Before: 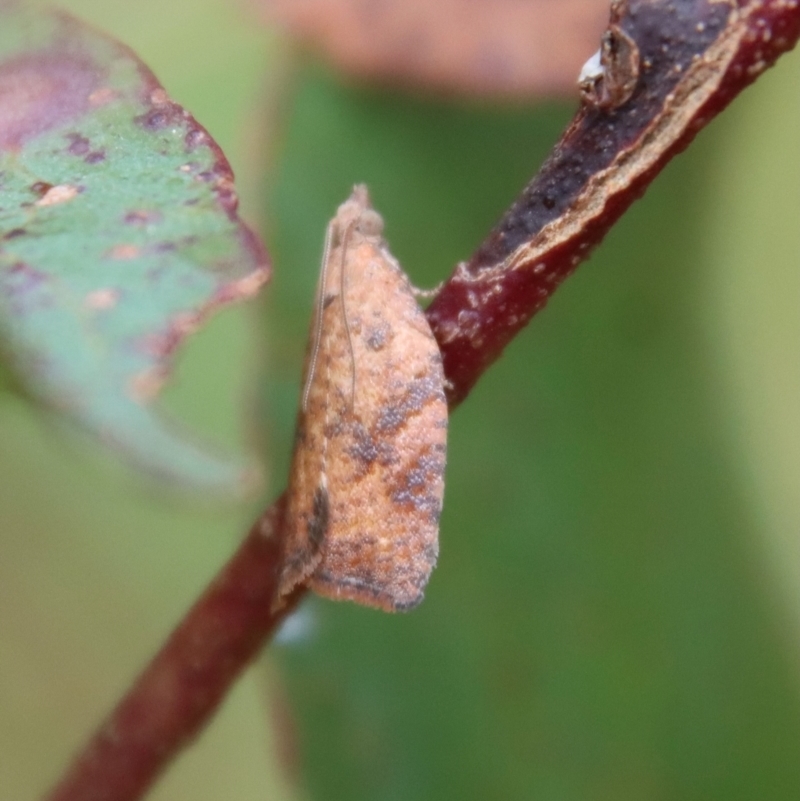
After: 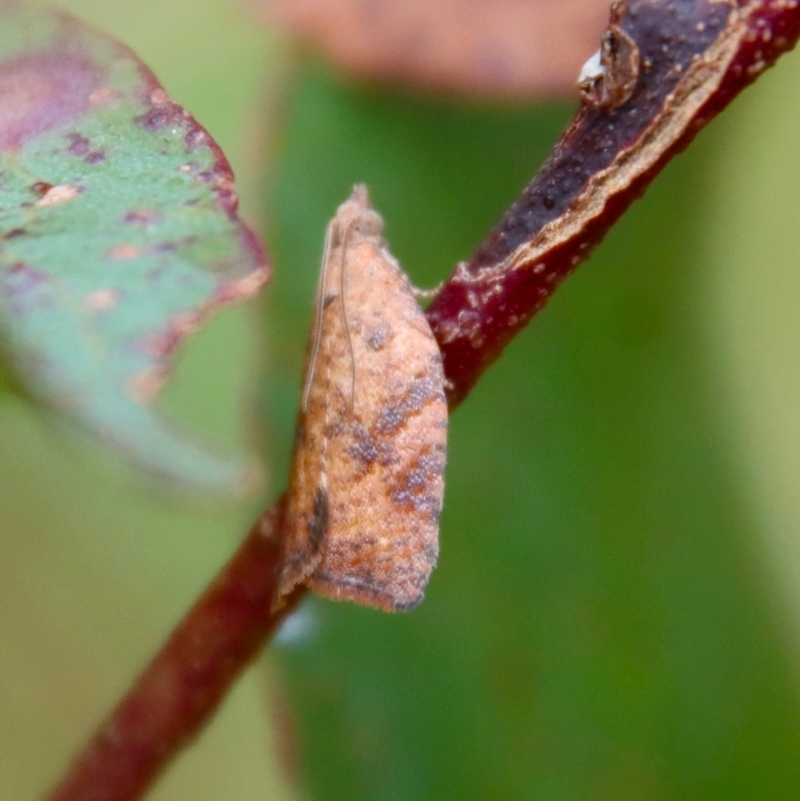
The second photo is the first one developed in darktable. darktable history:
color balance rgb: shadows lift › luminance -20.377%, power › hue 308.32°, perceptual saturation grading › global saturation 20%, perceptual saturation grading › highlights -25.135%, perceptual saturation grading › shadows 25.436%, global vibrance 20%
